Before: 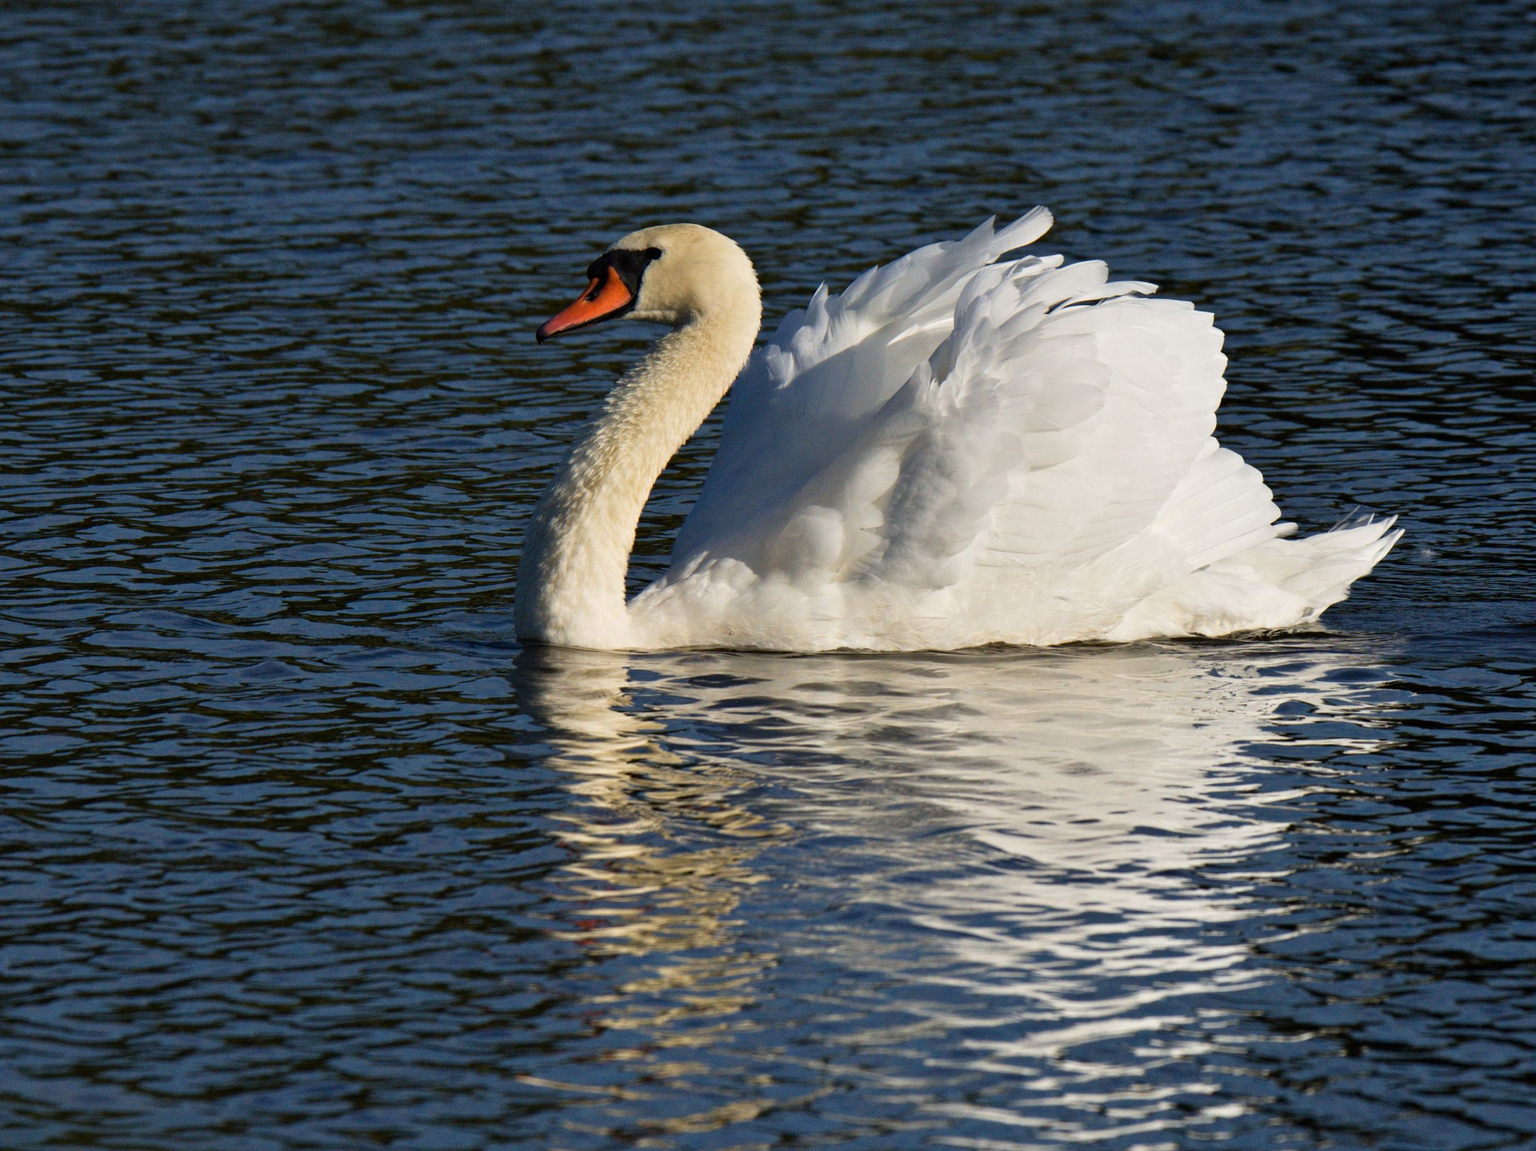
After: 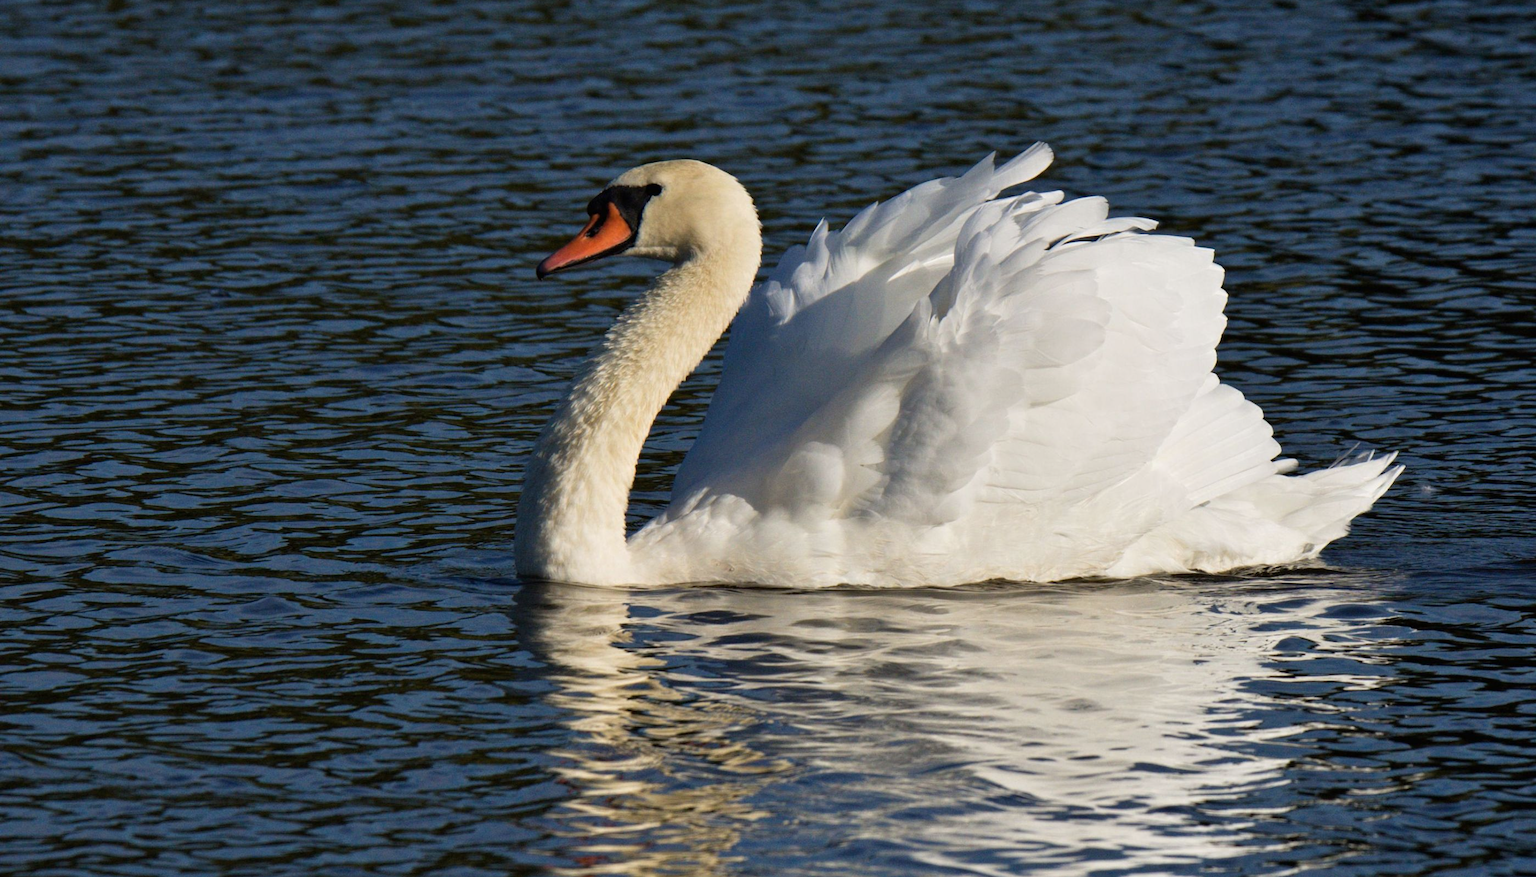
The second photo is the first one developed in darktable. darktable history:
color zones: curves: ch1 [(0, 0.469) (0.01, 0.469) (0.12, 0.446) (0.248, 0.469) (0.5, 0.5) (0.748, 0.5) (0.99, 0.469) (1, 0.469)]
crop: top 5.593%, bottom 18.187%
